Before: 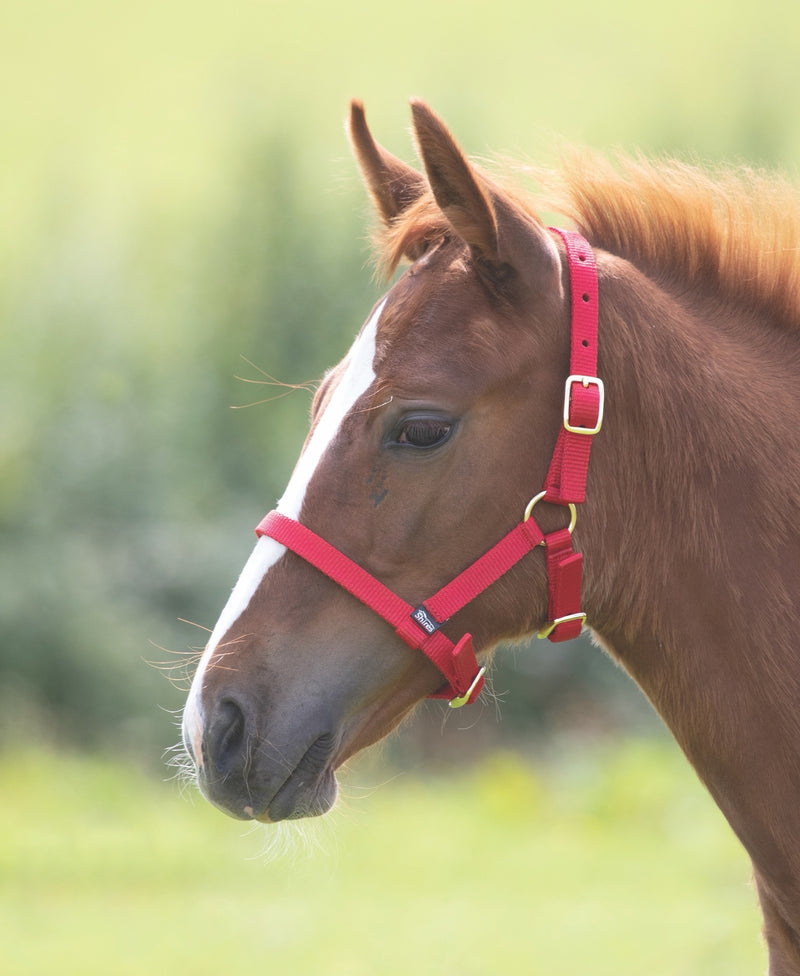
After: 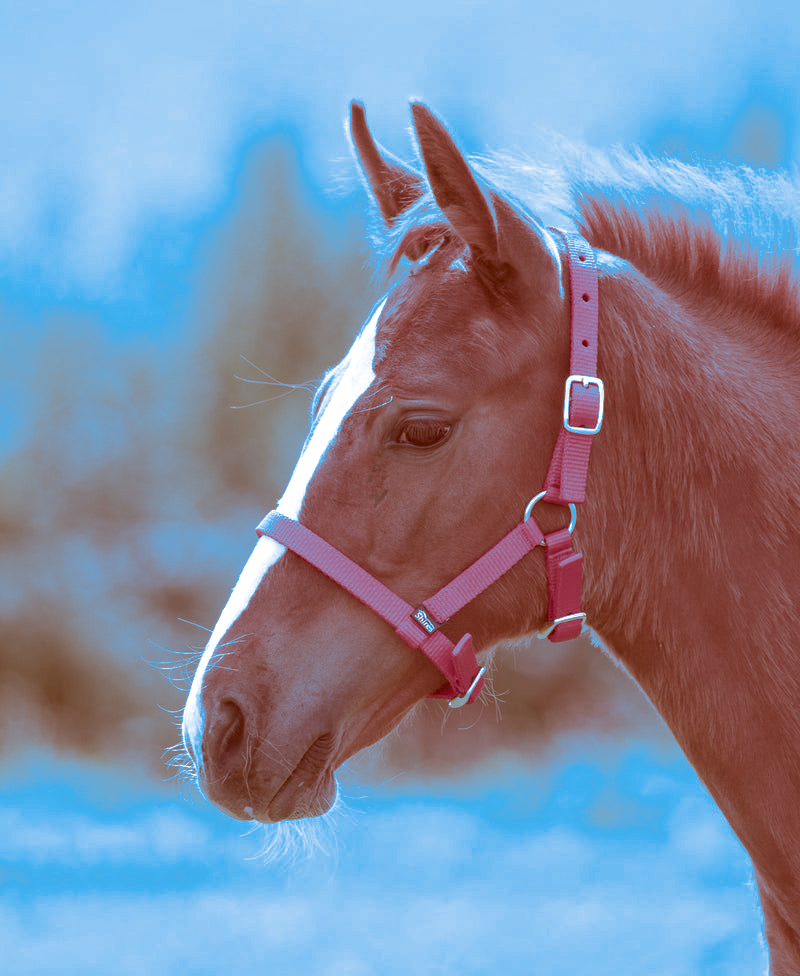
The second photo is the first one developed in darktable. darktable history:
split-toning: shadows › hue 220°, shadows › saturation 0.64, highlights › hue 220°, highlights › saturation 0.64, balance 0, compress 5.22%
color correction: highlights a* 9.03, highlights b* 8.71, shadows a* 40, shadows b* 40, saturation 0.8
local contrast: on, module defaults
